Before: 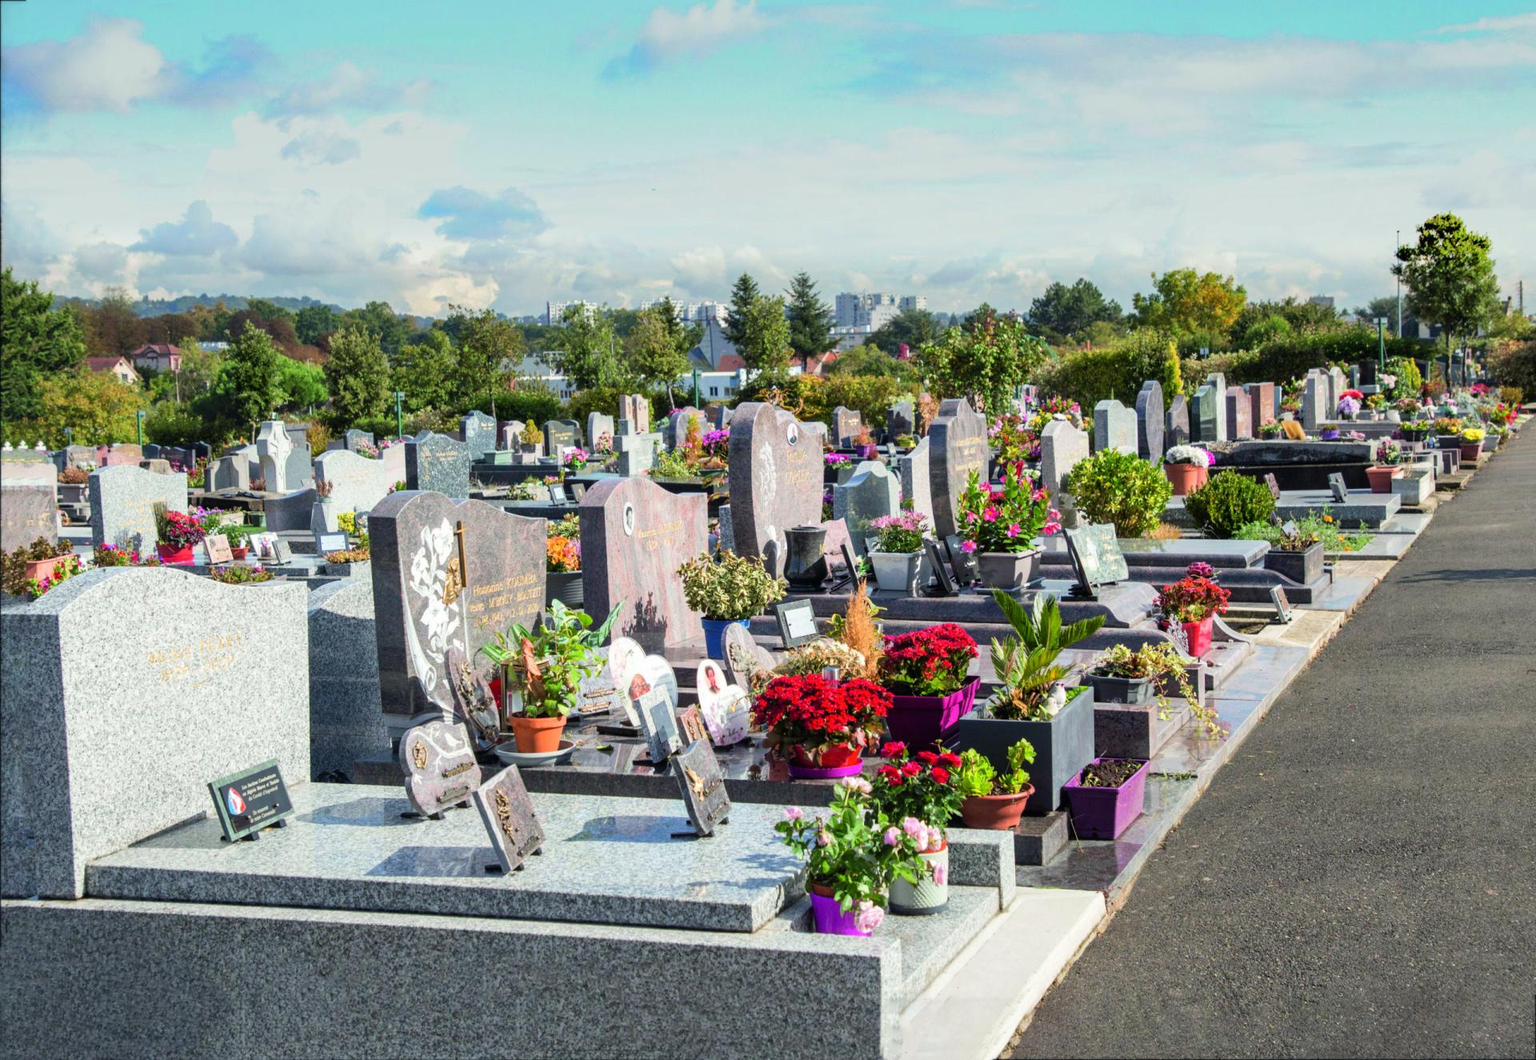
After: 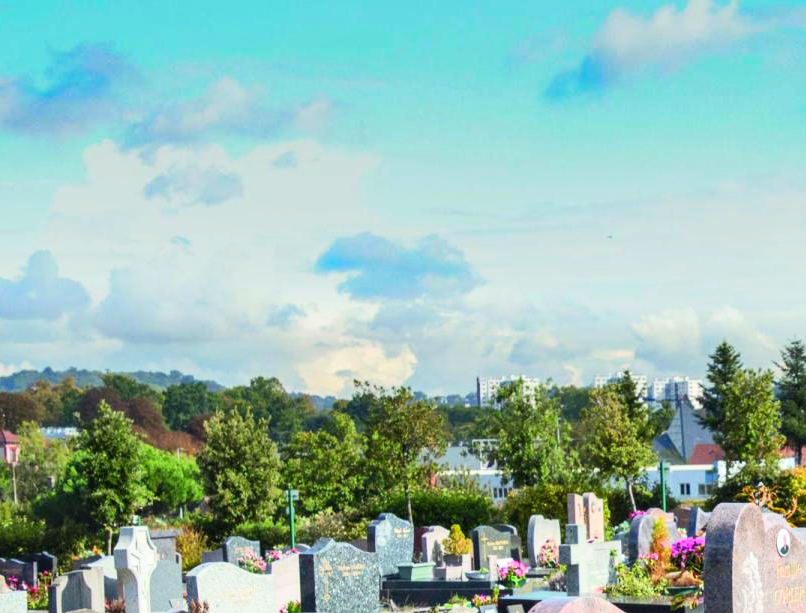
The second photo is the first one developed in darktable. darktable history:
shadows and highlights: shadows 40, highlights -54, highlights color adjustment 46%, low approximation 0.01, soften with gaussian
crop and rotate: left 10.817%, top 0.062%, right 47.194%, bottom 53.626%
contrast brightness saturation: contrast 0.2, brightness 0.16, saturation 0.22
